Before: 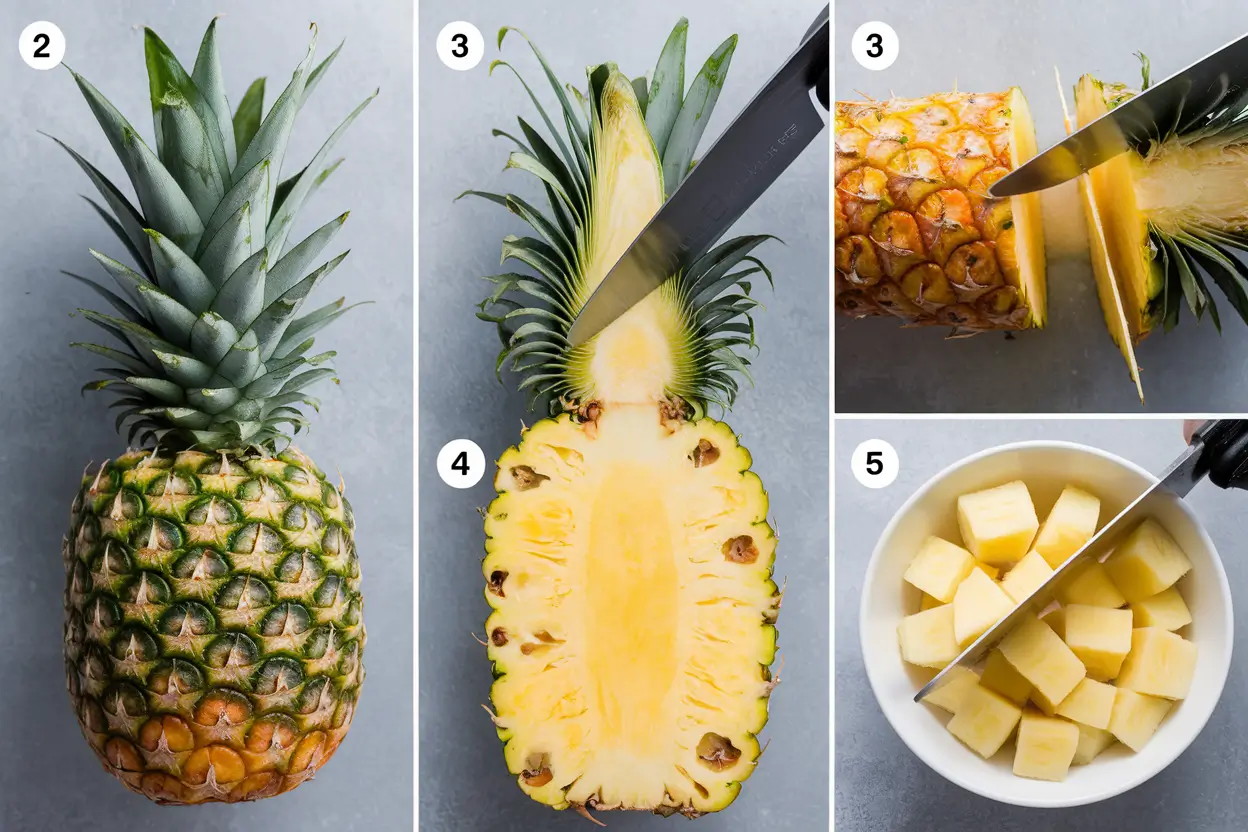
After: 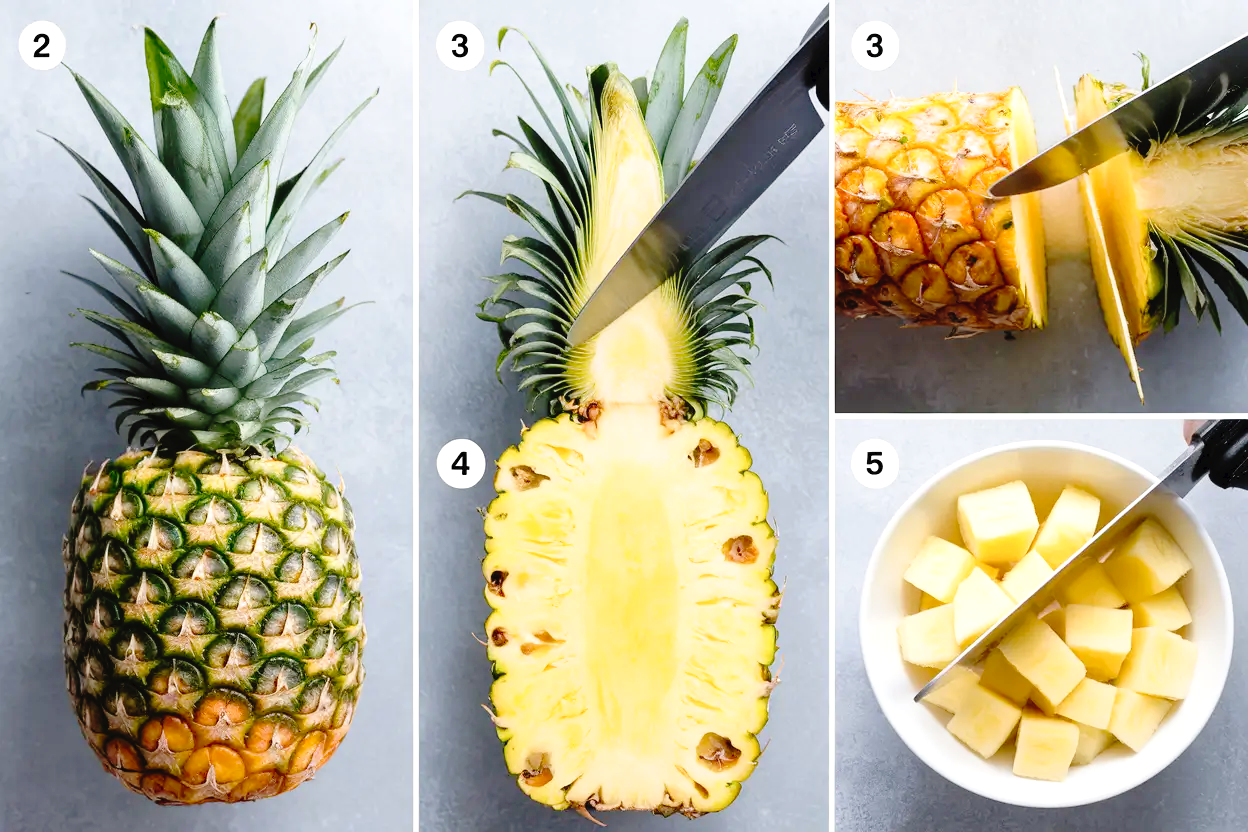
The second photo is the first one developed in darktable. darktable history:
tone curve: curves: ch0 [(0, 0) (0.003, 0.025) (0.011, 0.027) (0.025, 0.032) (0.044, 0.037) (0.069, 0.044) (0.1, 0.054) (0.136, 0.084) (0.177, 0.128) (0.224, 0.196) (0.277, 0.281) (0.335, 0.376) (0.399, 0.461) (0.468, 0.534) (0.543, 0.613) (0.623, 0.692) (0.709, 0.77) (0.801, 0.849) (0.898, 0.934) (1, 1)], preserve colors none
exposure: exposure 0.375 EV, compensate highlight preservation false
